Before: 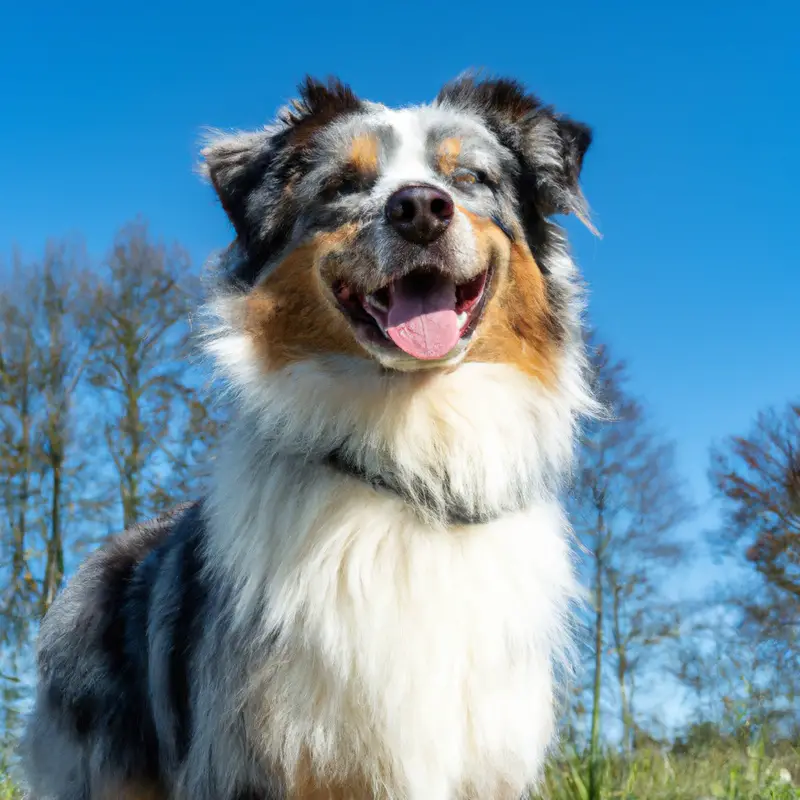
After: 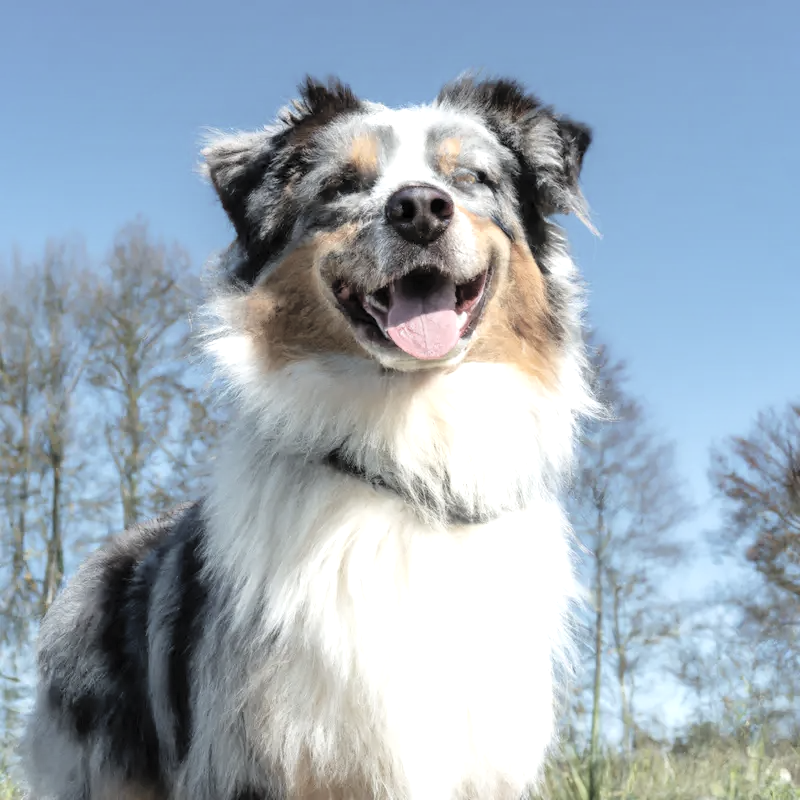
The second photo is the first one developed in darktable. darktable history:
tone equalizer: -8 EV -0.392 EV, -7 EV -0.417 EV, -6 EV -0.347 EV, -5 EV -0.185 EV, -3 EV 0.257 EV, -2 EV 0.31 EV, -1 EV 0.375 EV, +0 EV 0.431 EV, mask exposure compensation -0.496 EV
contrast brightness saturation: brightness 0.181, saturation -0.509
